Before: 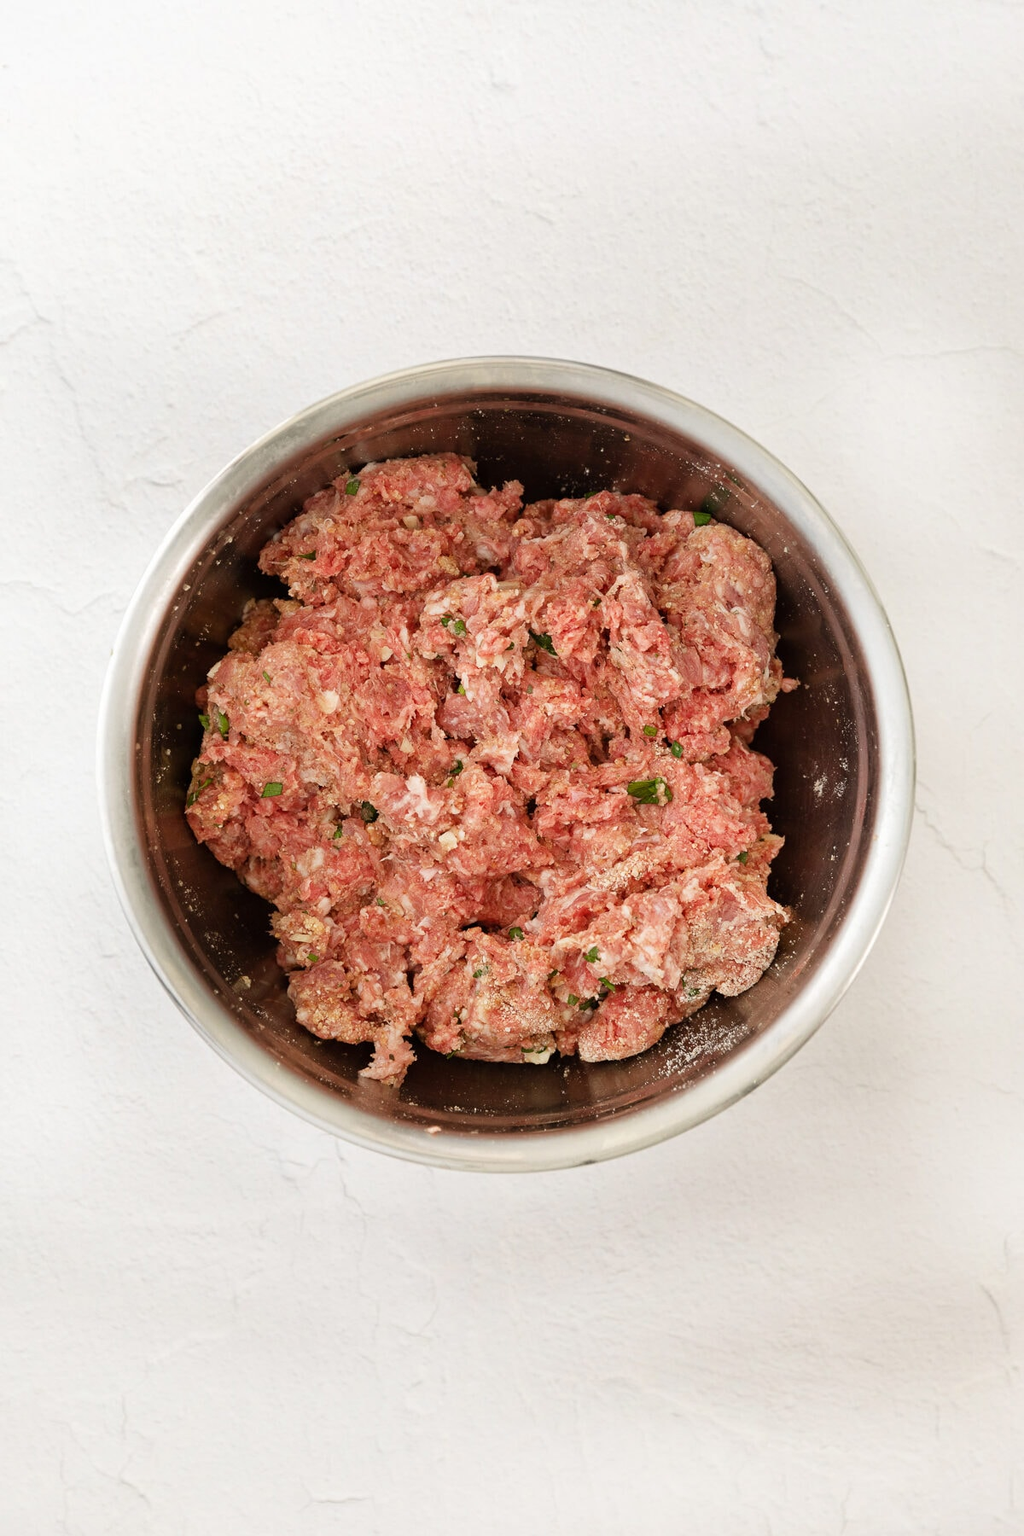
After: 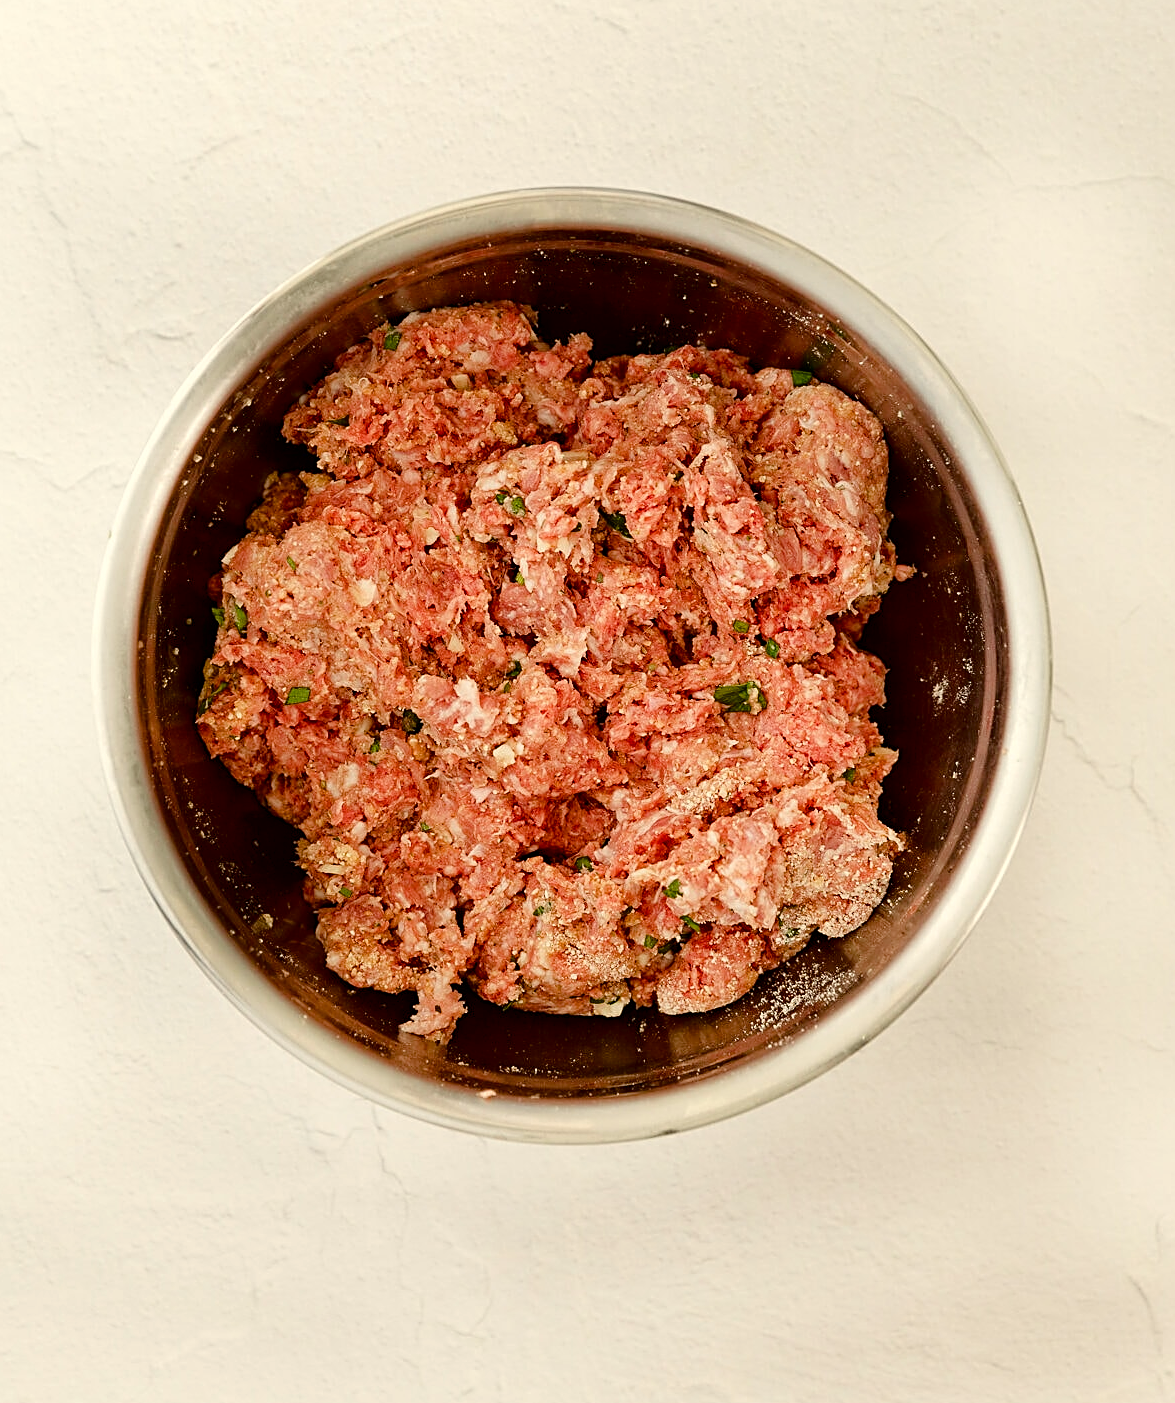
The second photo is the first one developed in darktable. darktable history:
white balance: red 1.029, blue 0.92
crop and rotate: left 1.814%, top 12.818%, right 0.25%, bottom 9.225%
color balance rgb: perceptual saturation grading › global saturation 20%, perceptual saturation grading › highlights -25%, perceptual saturation grading › shadows 50%
sharpen: on, module defaults
fill light: exposure -2 EV, width 8.6
color correction: saturation 0.99
